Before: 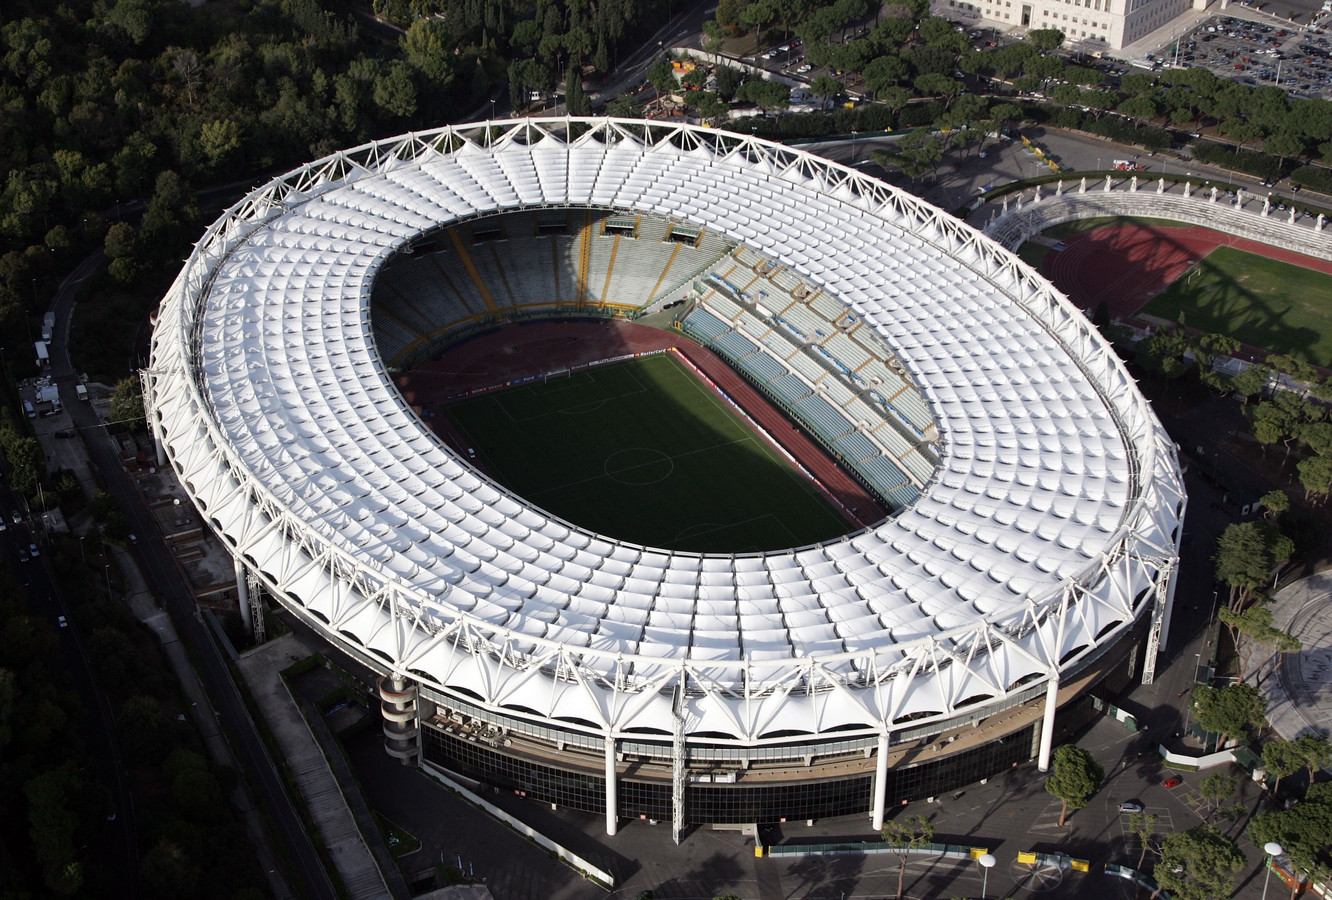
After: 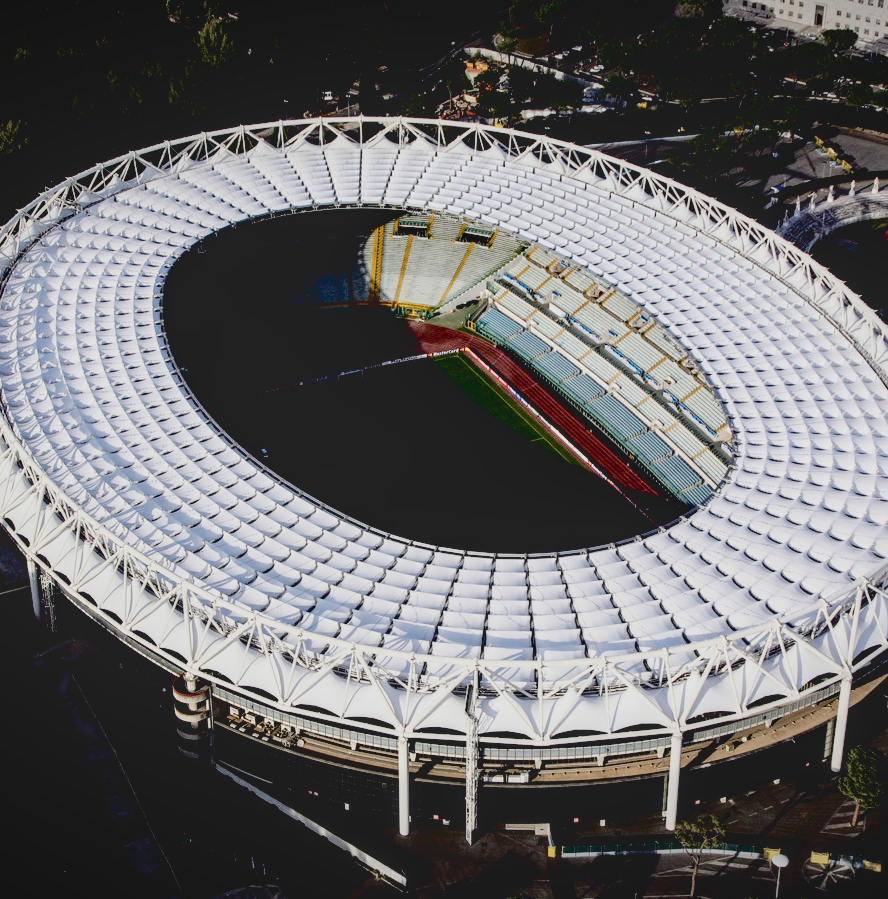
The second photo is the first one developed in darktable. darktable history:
contrast brightness saturation: contrast -0.138, brightness 0.041, saturation -0.118
crop and rotate: left 15.582%, right 17.719%
color balance rgb: linear chroma grading › global chroma 15.189%, perceptual saturation grading › global saturation -1.589%, perceptual saturation grading › highlights -7.345%, perceptual saturation grading › mid-tones 8.178%, perceptual saturation grading › shadows 4.95%, global vibrance 41.02%
tone equalizer: on, module defaults
vignetting: fall-off start 97.56%, fall-off radius 100.99%, width/height ratio 1.36, unbound false
exposure: black level correction 0.044, exposure -0.23 EV, compensate highlight preservation false
local contrast: on, module defaults
tone curve: curves: ch0 [(0, 0) (0.003, 0.075) (0.011, 0.079) (0.025, 0.079) (0.044, 0.082) (0.069, 0.085) (0.1, 0.089) (0.136, 0.096) (0.177, 0.105) (0.224, 0.14) (0.277, 0.202) (0.335, 0.304) (0.399, 0.417) (0.468, 0.521) (0.543, 0.636) (0.623, 0.726) (0.709, 0.801) (0.801, 0.878) (0.898, 0.927) (1, 1)], color space Lab, independent channels, preserve colors none
